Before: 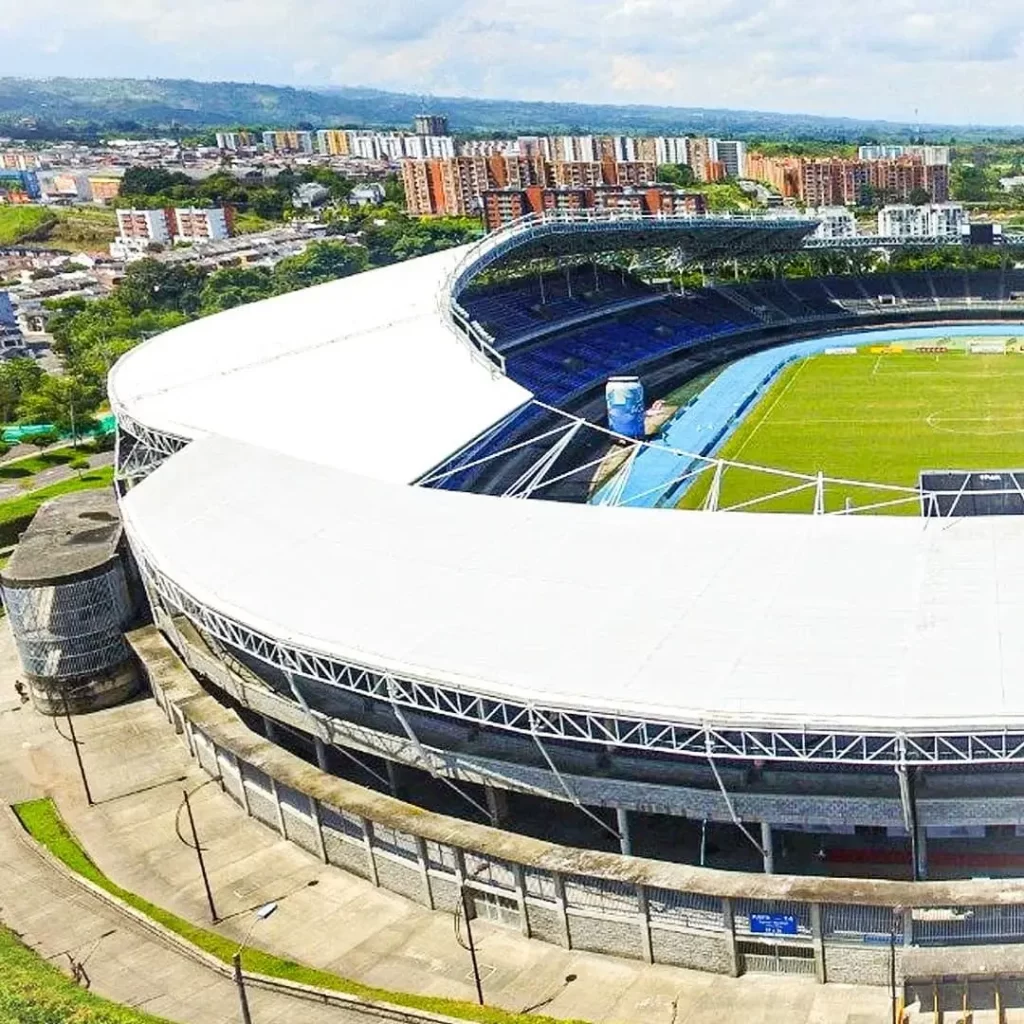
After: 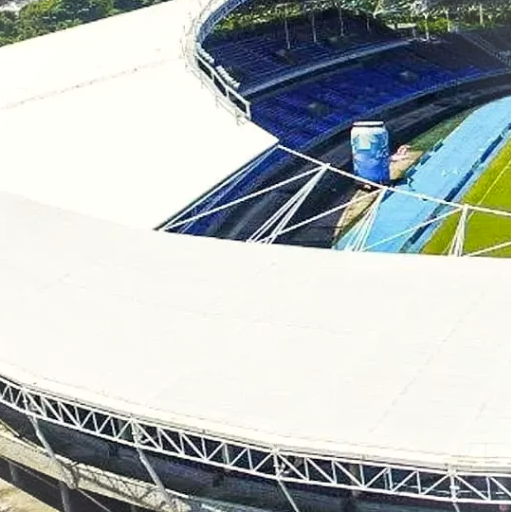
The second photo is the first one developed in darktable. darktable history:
crop: left 25%, top 25%, right 25%, bottom 25%
color correction: highlights b* 3
vignetting: fall-off start 100%, brightness 0.05, saturation 0
